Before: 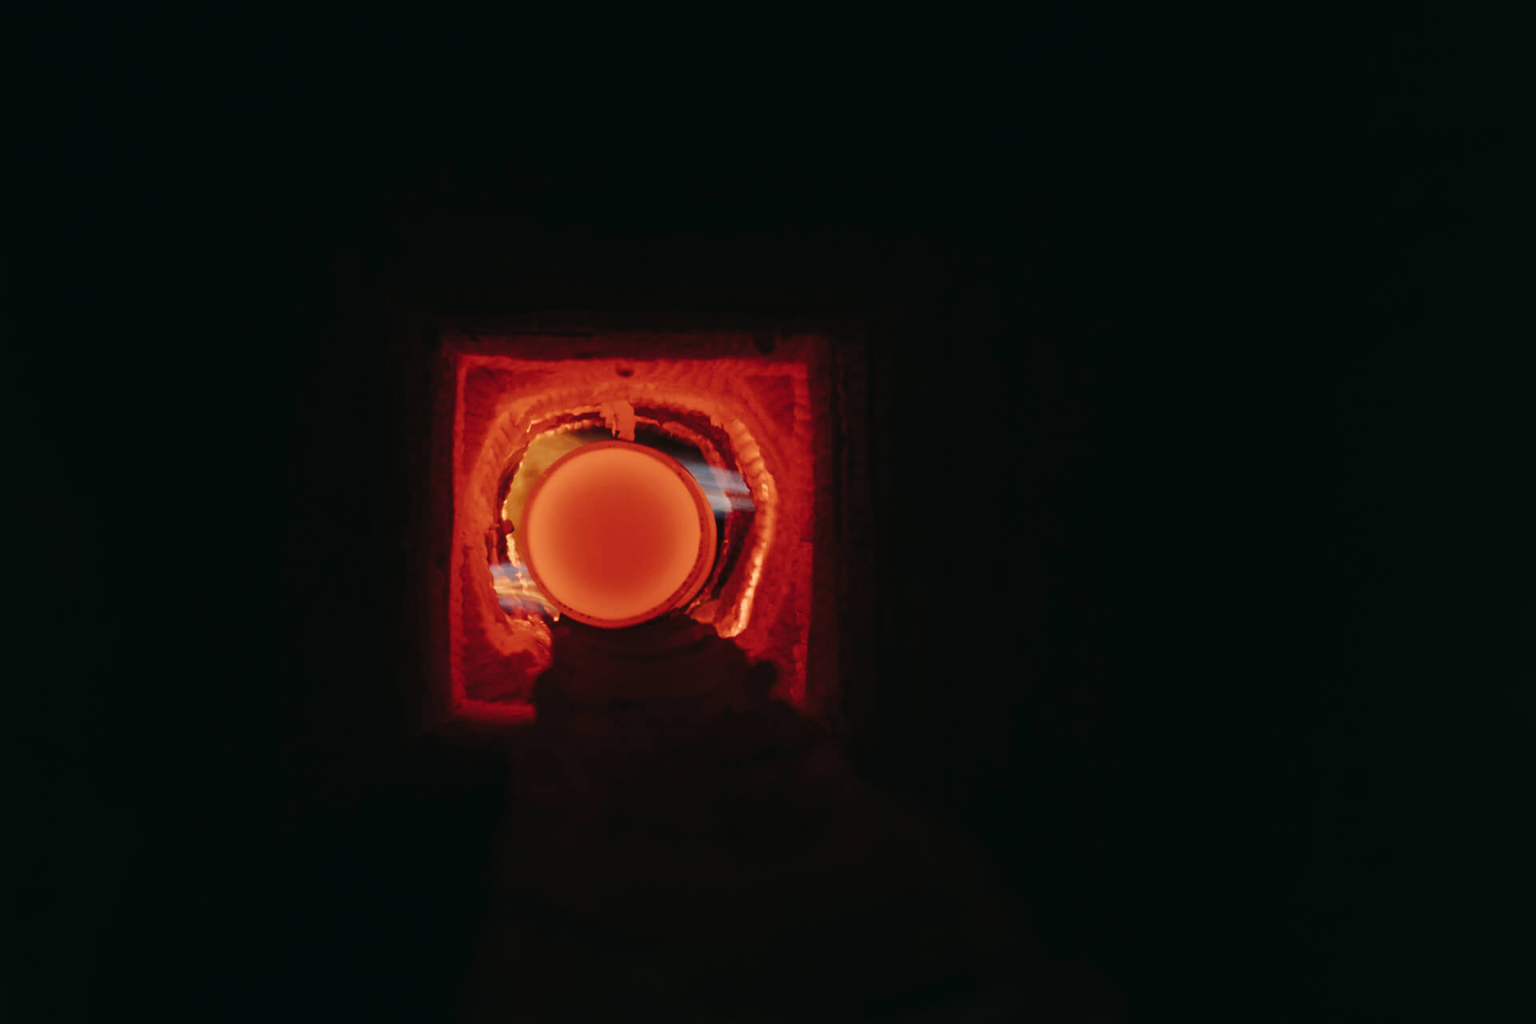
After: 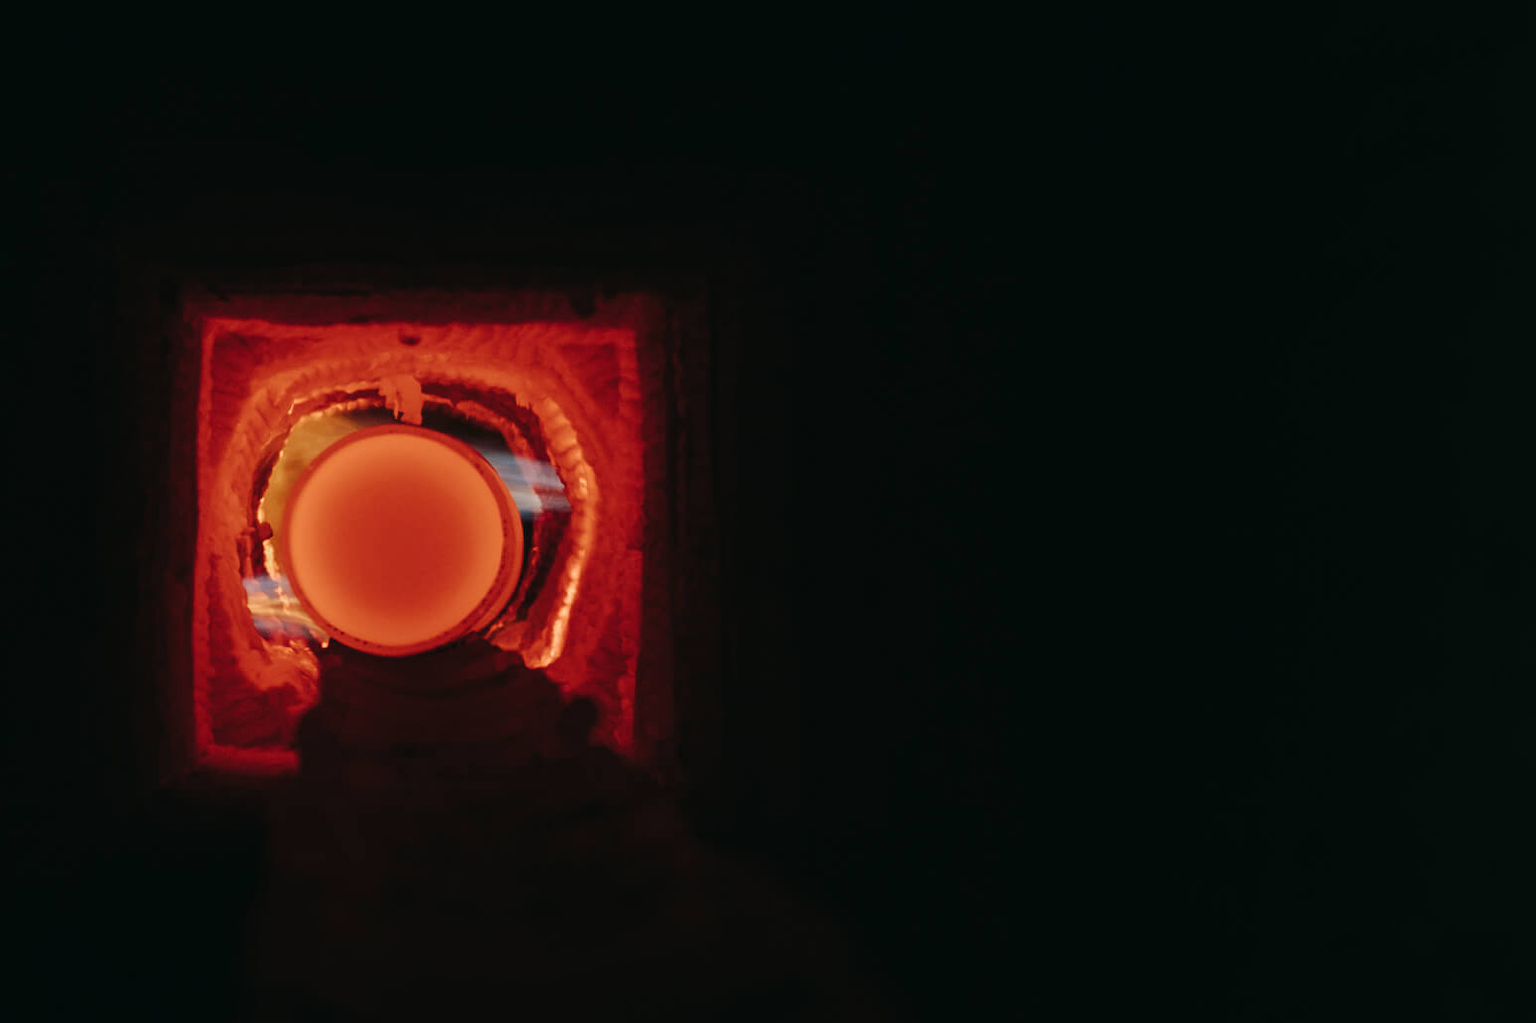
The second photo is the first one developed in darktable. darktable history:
crop: left 19.159%, top 9.58%, bottom 9.58%
tone equalizer: on, module defaults
